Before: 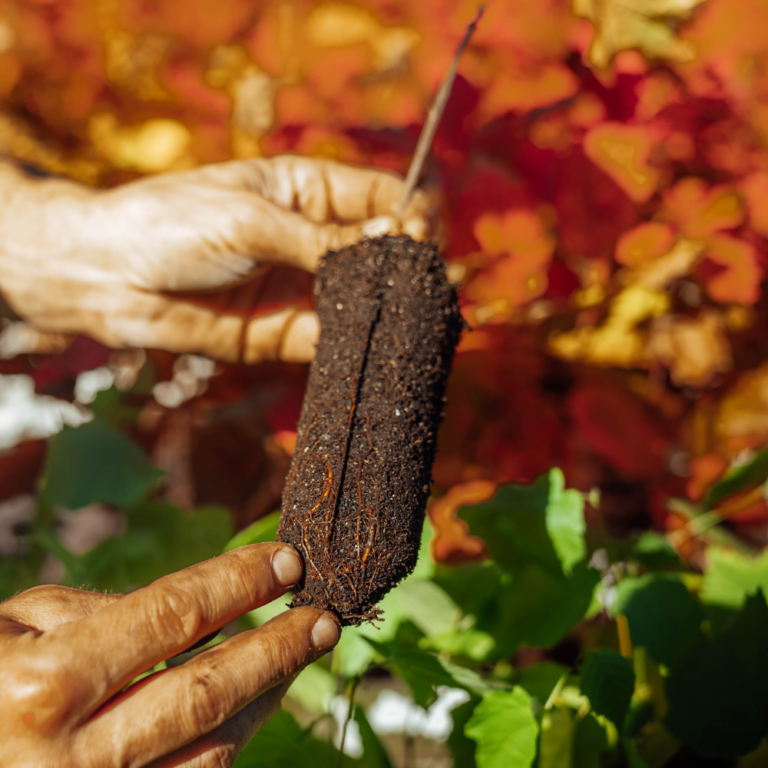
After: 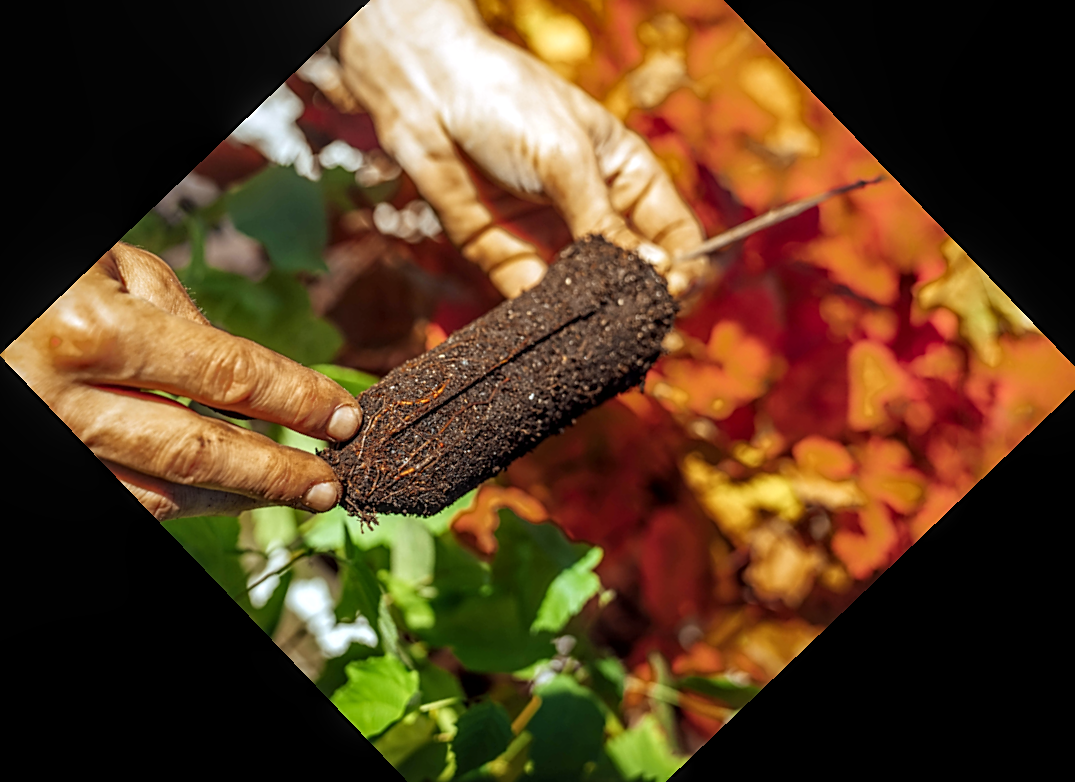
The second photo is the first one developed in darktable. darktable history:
local contrast: on, module defaults
white balance: red 0.967, blue 1.049
crop and rotate: angle -46.26°, top 16.234%, right 0.912%, bottom 11.704%
exposure: exposure 0.3 EV, compensate highlight preservation false
sharpen: on, module defaults
